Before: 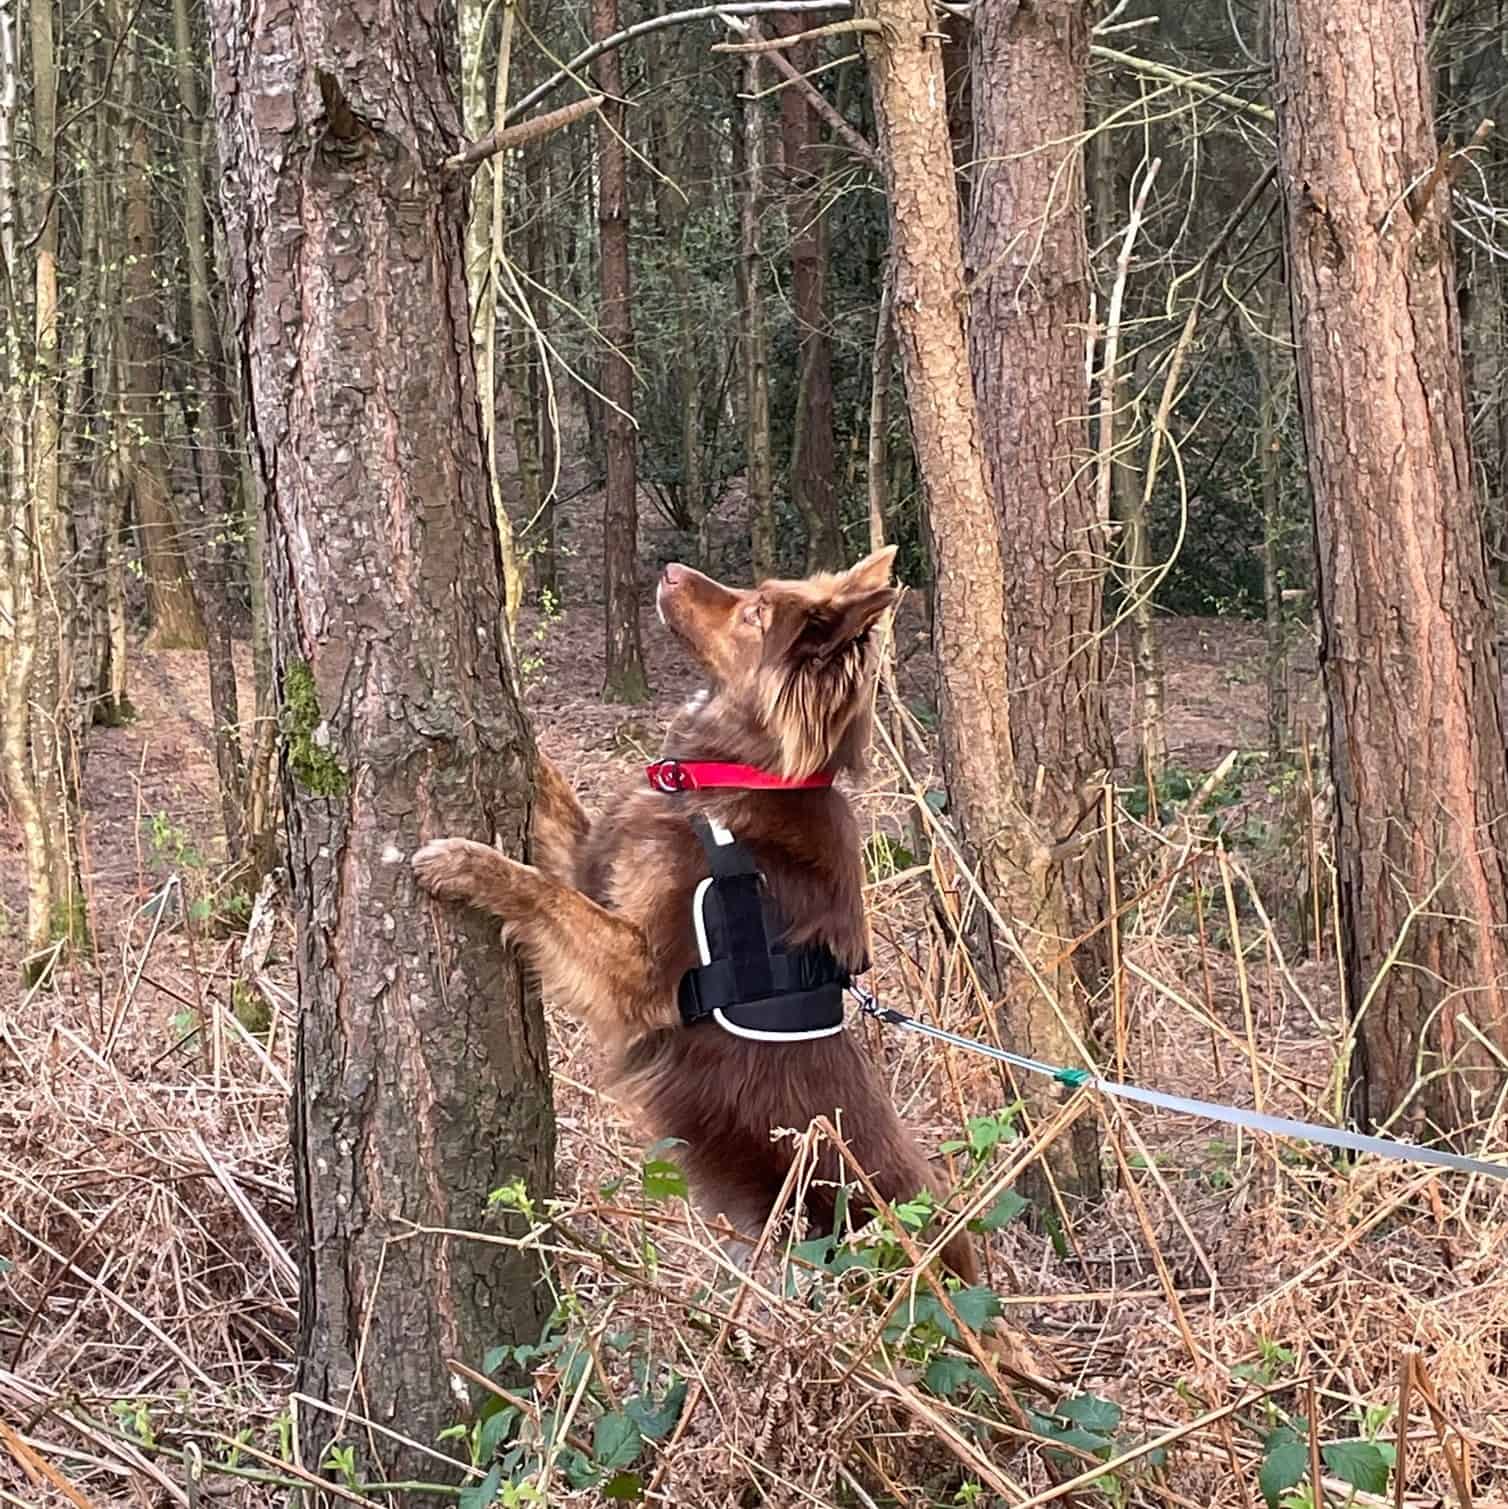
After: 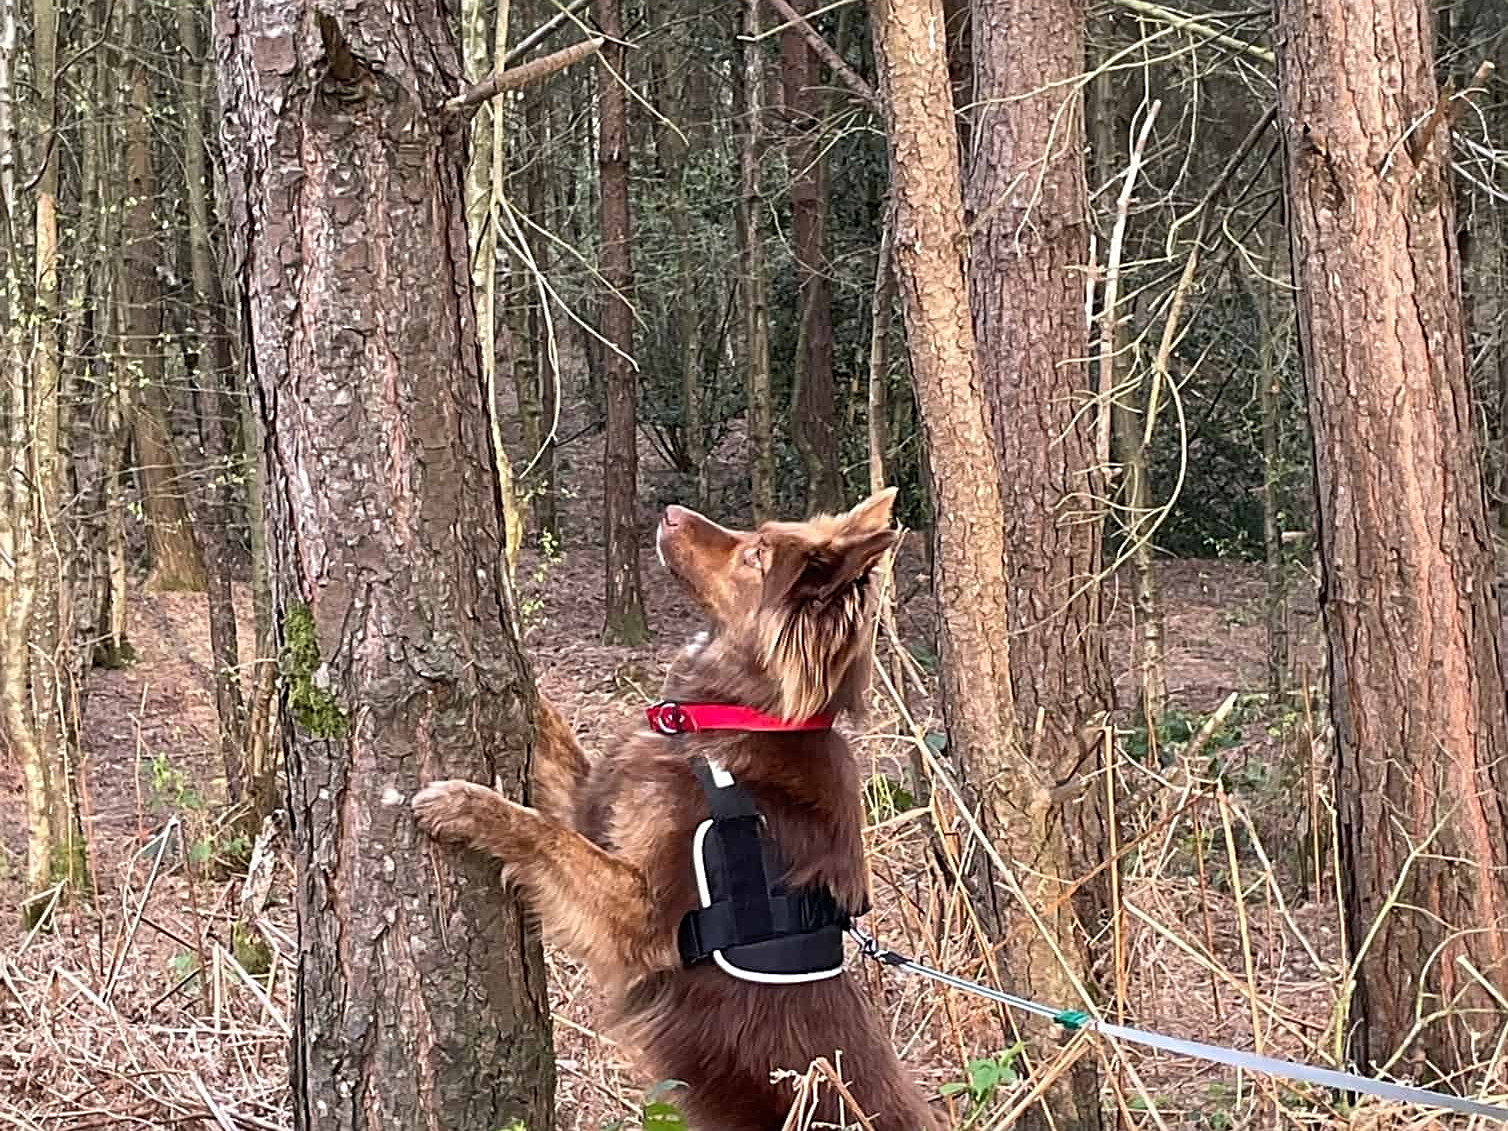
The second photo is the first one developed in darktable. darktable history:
crop: top 3.857%, bottom 21.132%
sharpen: radius 2.529, amount 0.323
